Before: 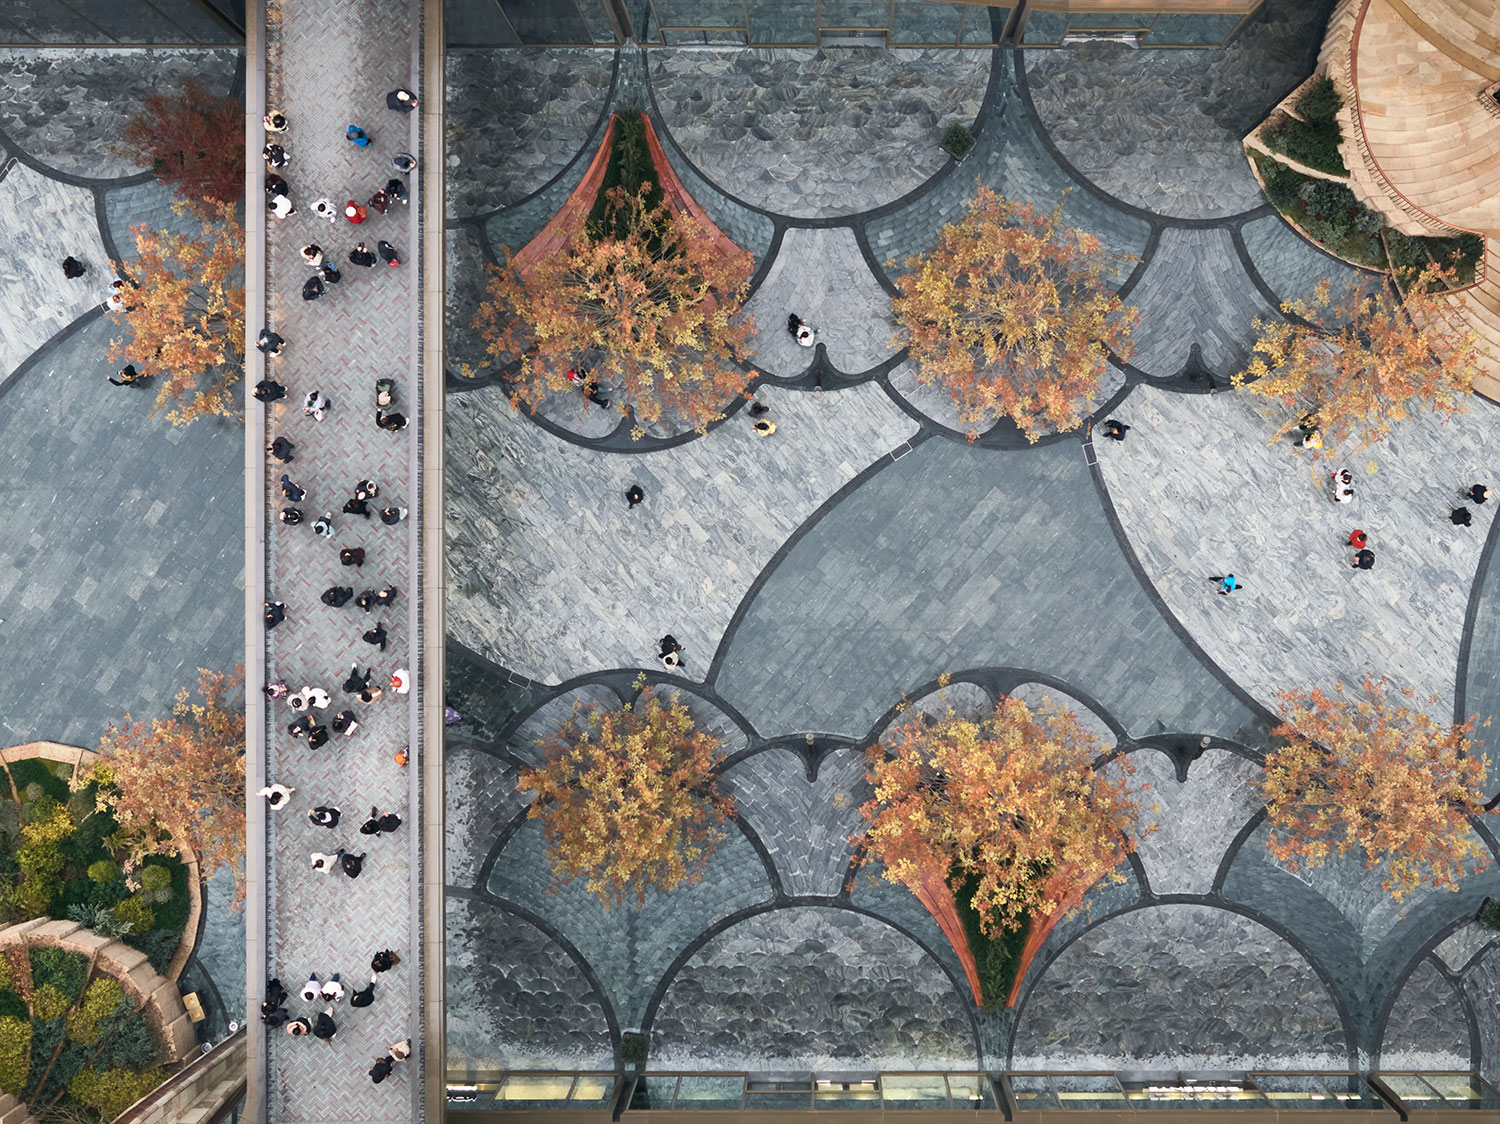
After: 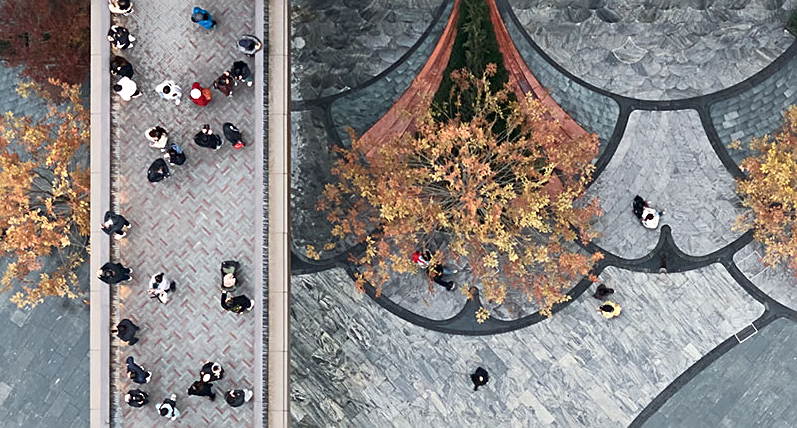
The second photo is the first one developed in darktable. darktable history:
contrast brightness saturation: contrast 0.104, brightness 0.019, saturation 0.017
crop: left 10.356%, top 10.503%, right 36.482%, bottom 51.341%
sharpen: on, module defaults
contrast equalizer: octaves 7, y [[0.5, 0.5, 0.544, 0.569, 0.5, 0.5], [0.5 ×6], [0.5 ×6], [0 ×6], [0 ×6]], mix 0.296
